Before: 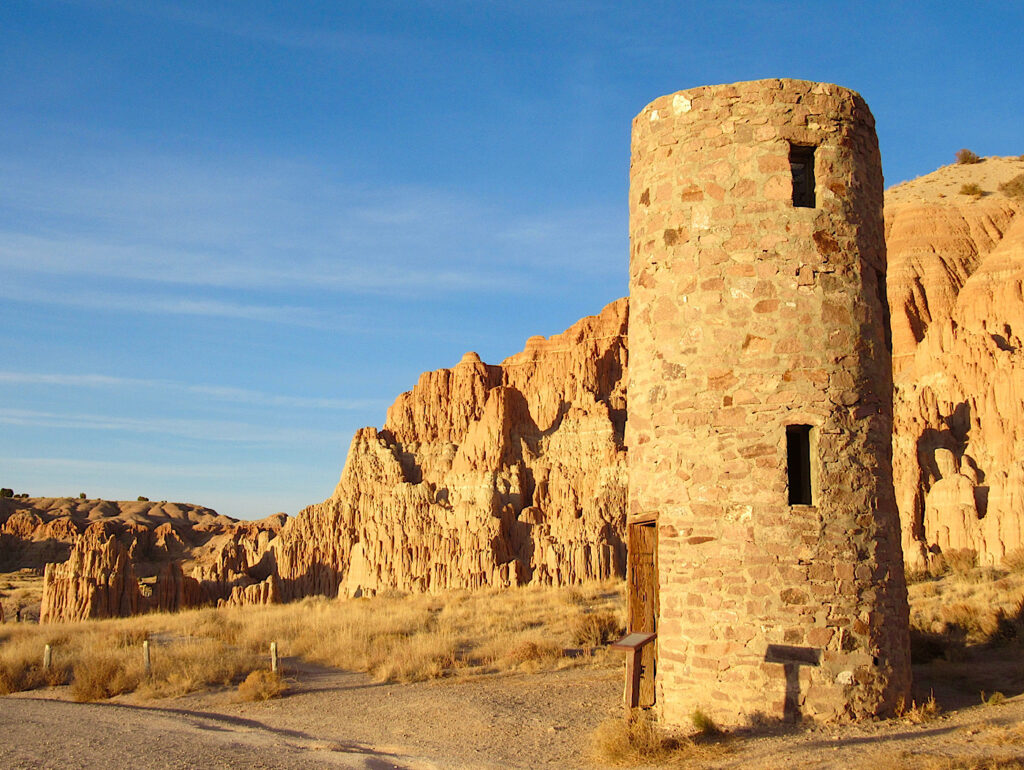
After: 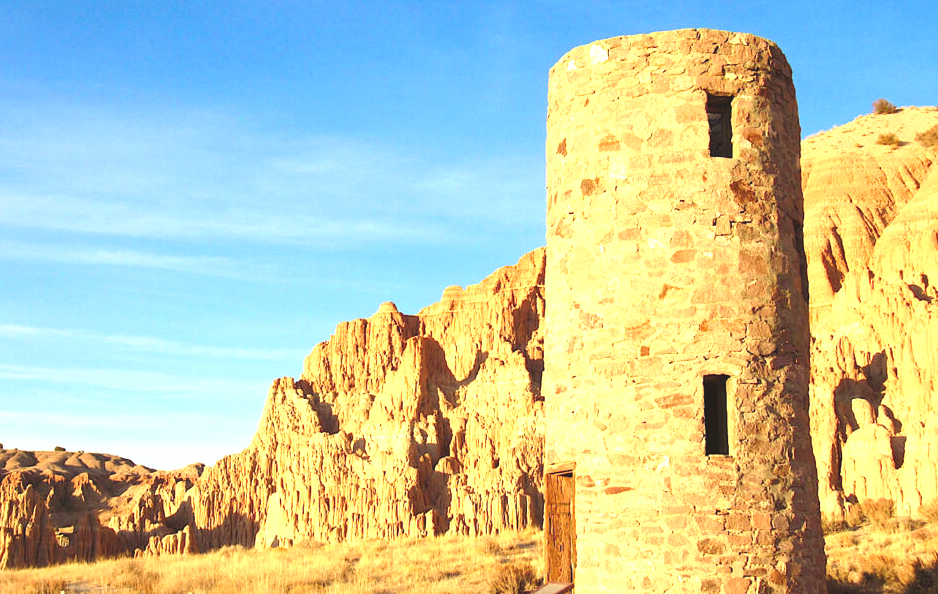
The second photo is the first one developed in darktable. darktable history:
exposure: black level correction -0.005, exposure 1.002 EV, compensate highlight preservation false
shadows and highlights: radius 331.84, shadows 53.55, highlights -100, compress 94.63%, highlights color adjustment 73.23%, soften with gaussian
crop: left 8.155%, top 6.611%, bottom 15.385%
